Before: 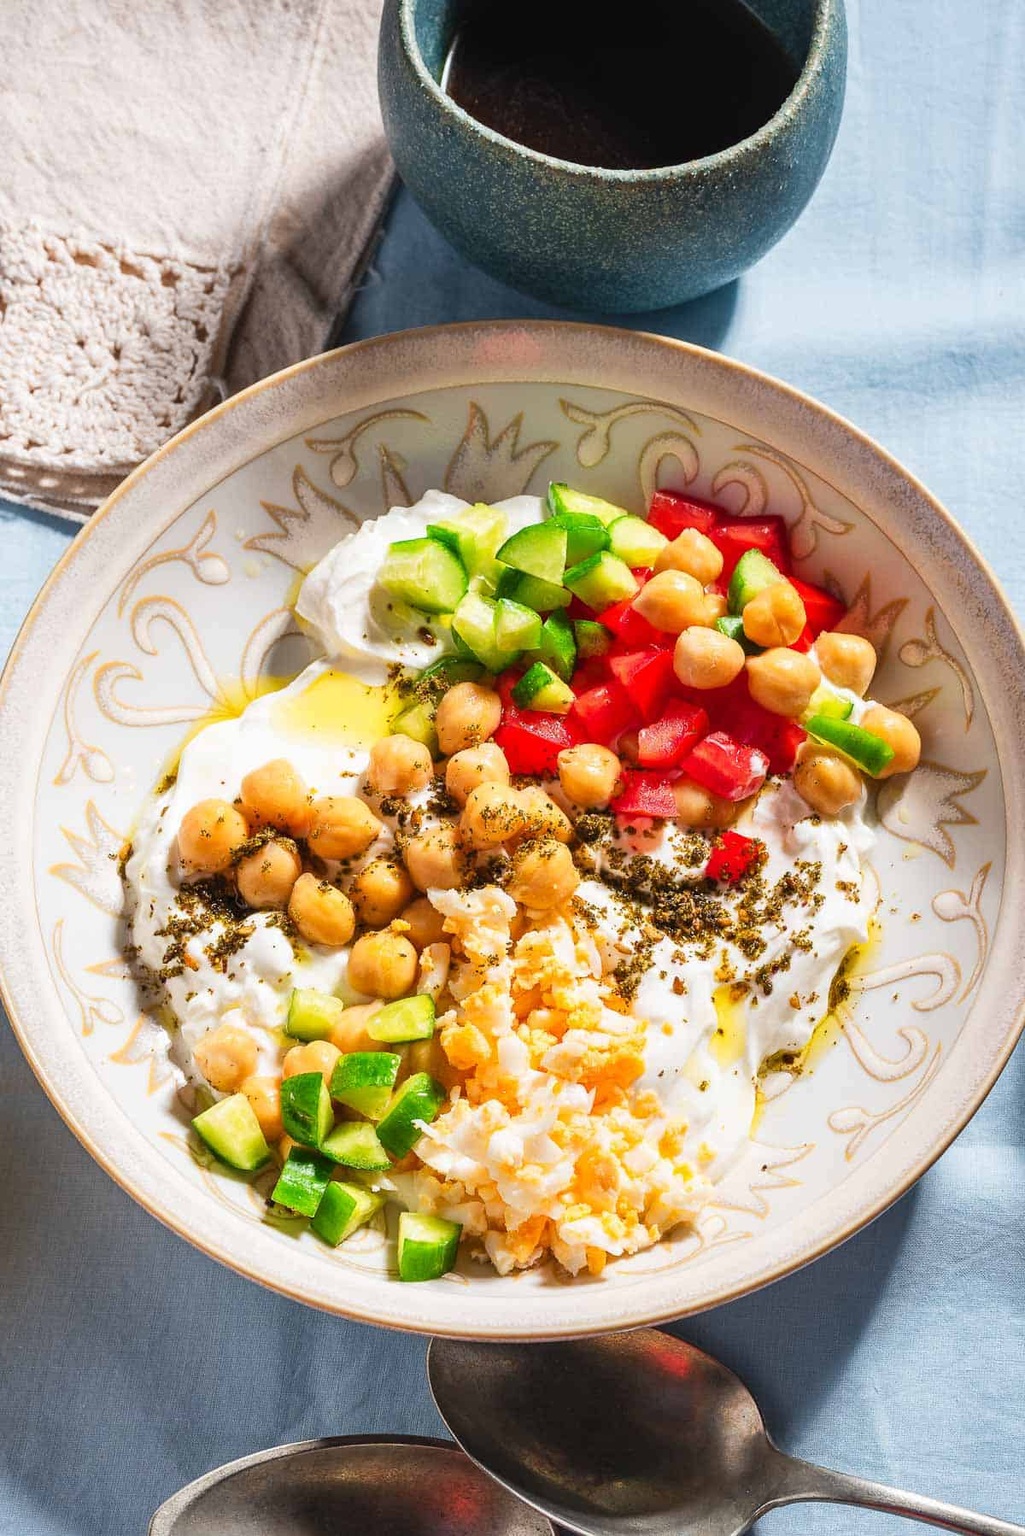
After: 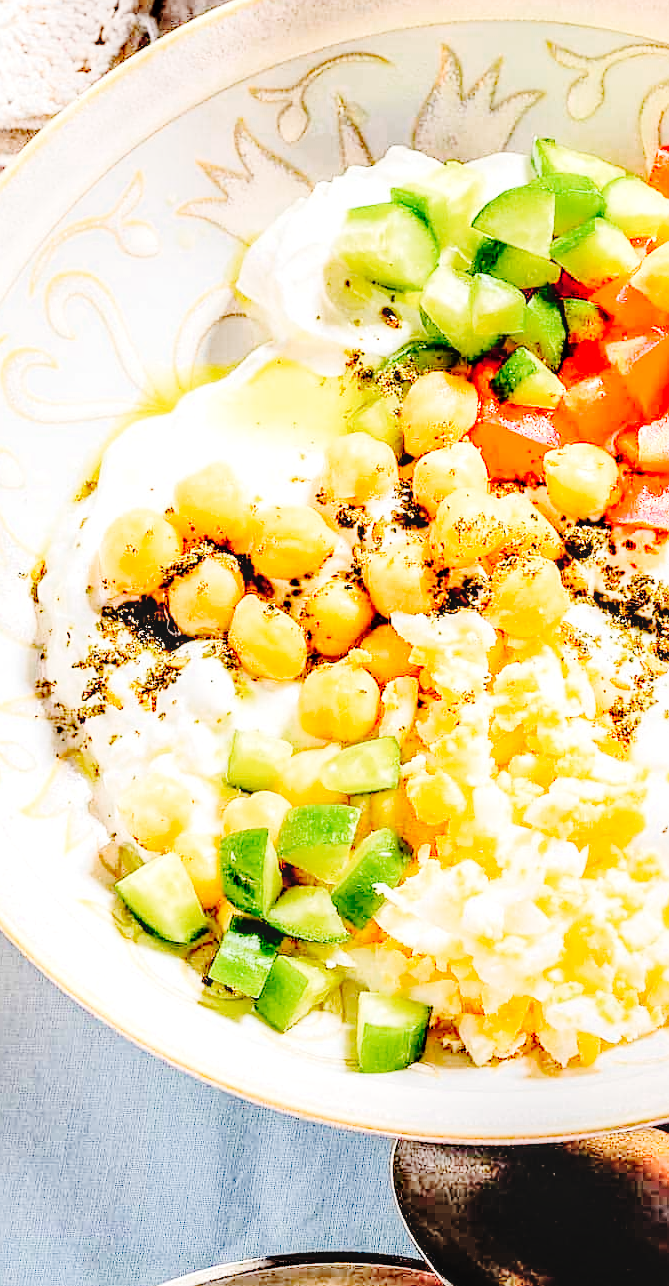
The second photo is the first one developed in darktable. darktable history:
crop: left 9.152%, top 23.801%, right 35.055%, bottom 4.646%
tone equalizer: -7 EV 0.158 EV, -6 EV 0.58 EV, -5 EV 1.19 EV, -4 EV 1.29 EV, -3 EV 1.15 EV, -2 EV 0.6 EV, -1 EV 0.147 EV, edges refinement/feathering 500, mask exposure compensation -1.57 EV, preserve details no
local contrast: detail 130%
sharpen: on, module defaults
color zones: curves: ch0 [(0, 0.465) (0.092, 0.596) (0.289, 0.464) (0.429, 0.453) (0.571, 0.464) (0.714, 0.455) (0.857, 0.462) (1, 0.465)]
exposure: compensate exposure bias true, compensate highlight preservation false
base curve: curves: ch0 [(0, 0) (0.036, 0.01) (0.123, 0.254) (0.258, 0.504) (0.507, 0.748) (1, 1)], preserve colors none
